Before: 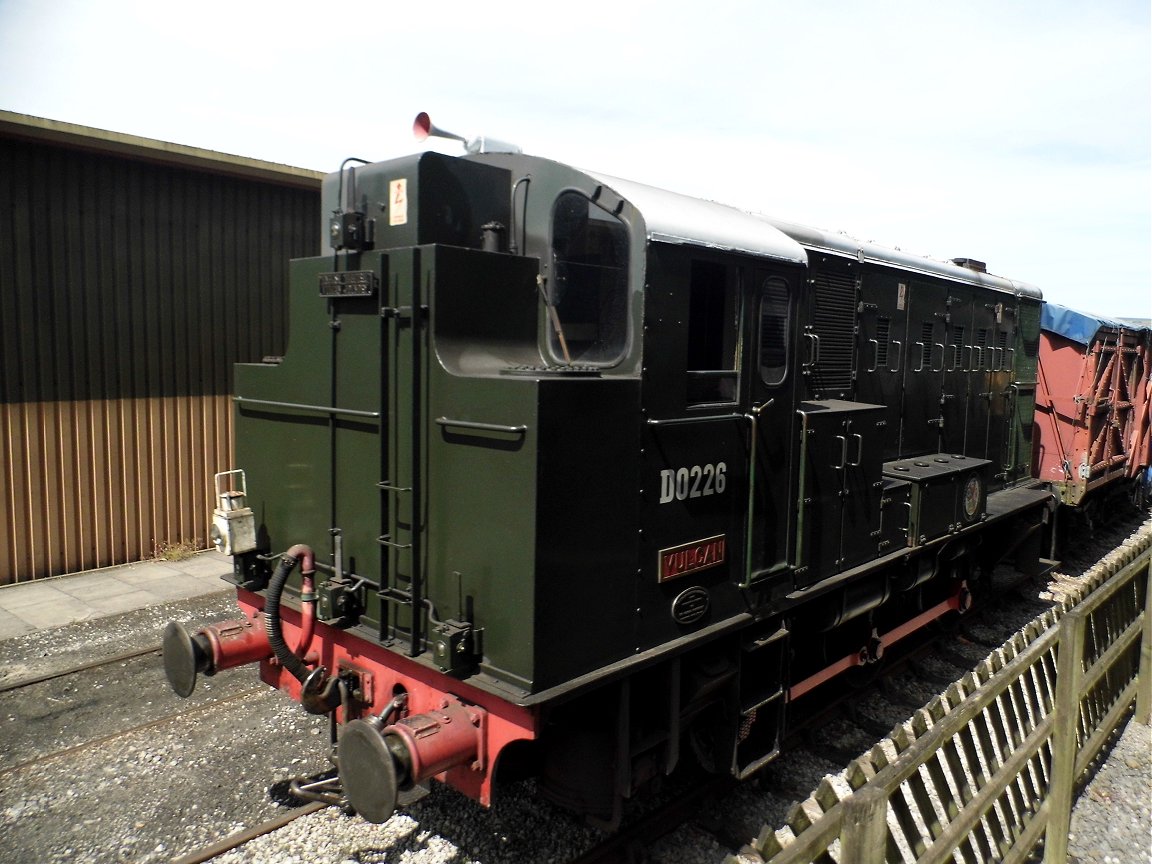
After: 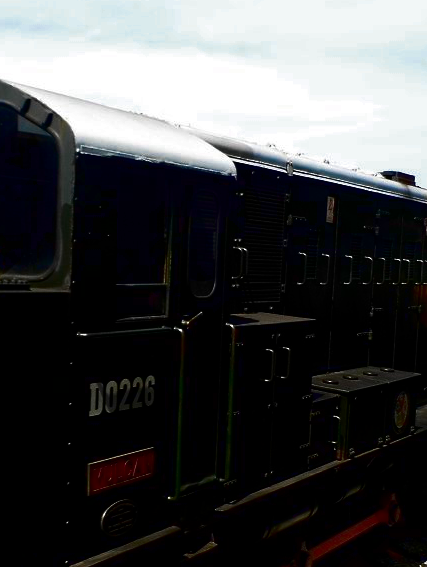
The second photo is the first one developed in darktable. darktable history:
color zones: curves: ch0 [(0, 0.553) (0.123, 0.58) (0.23, 0.419) (0.468, 0.155) (0.605, 0.132) (0.723, 0.063) (0.833, 0.172) (0.921, 0.468)]; ch1 [(0.025, 0.645) (0.229, 0.584) (0.326, 0.551) (0.537, 0.446) (0.599, 0.911) (0.708, 1) (0.805, 0.944)]; ch2 [(0.086, 0.468) (0.254, 0.464) (0.638, 0.564) (0.702, 0.592) (0.768, 0.564)]
crop and rotate: left 49.642%, top 10.142%, right 13.264%, bottom 24.209%
contrast brightness saturation: contrast 0.093, brightness -0.579, saturation 0.175
